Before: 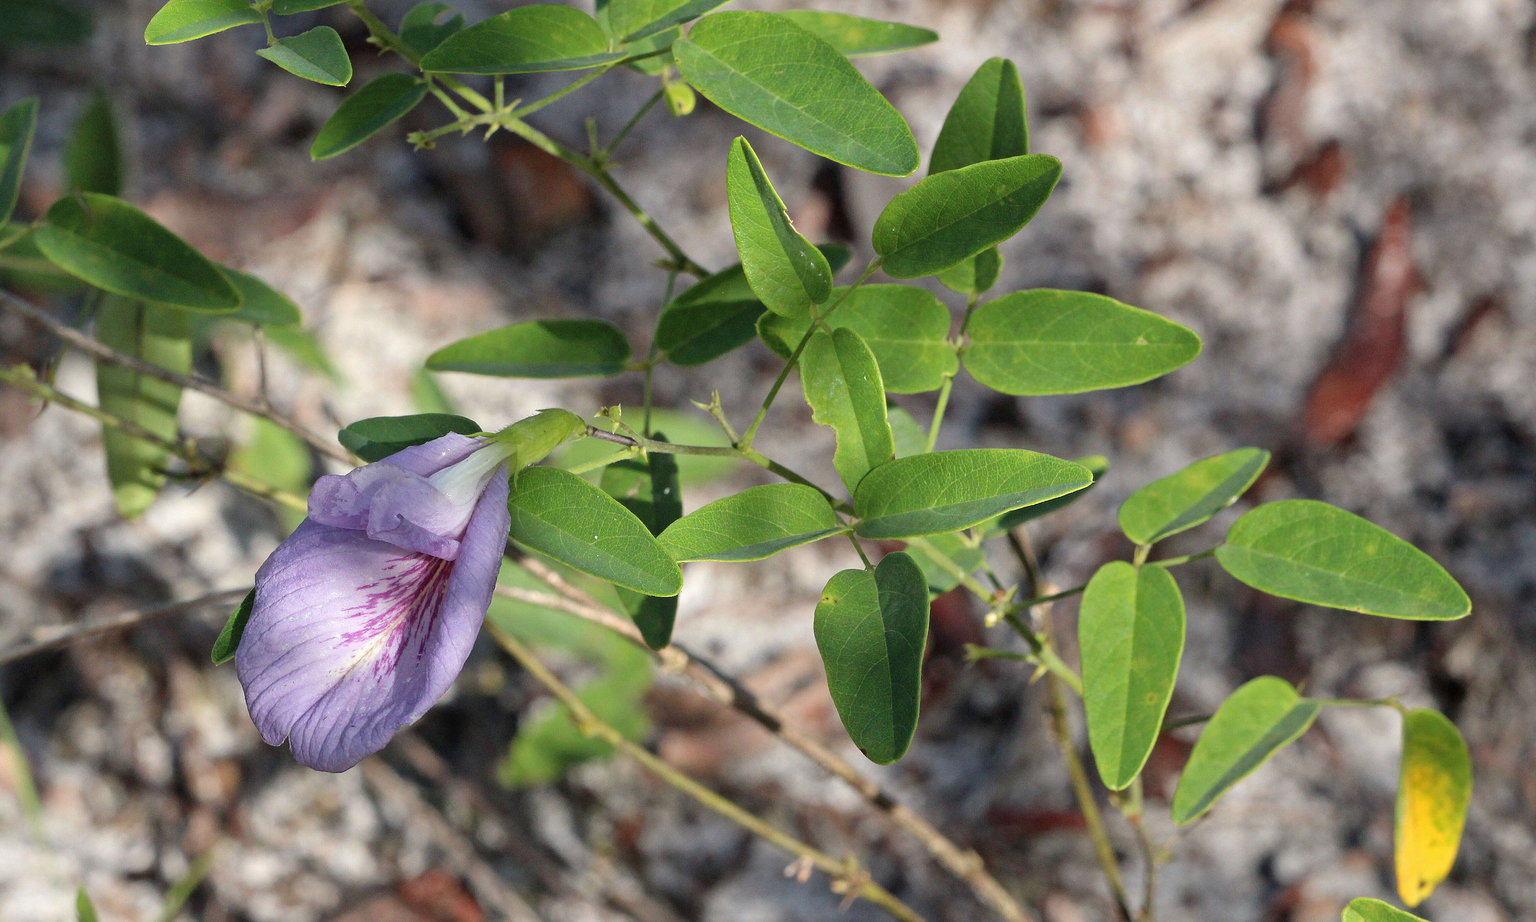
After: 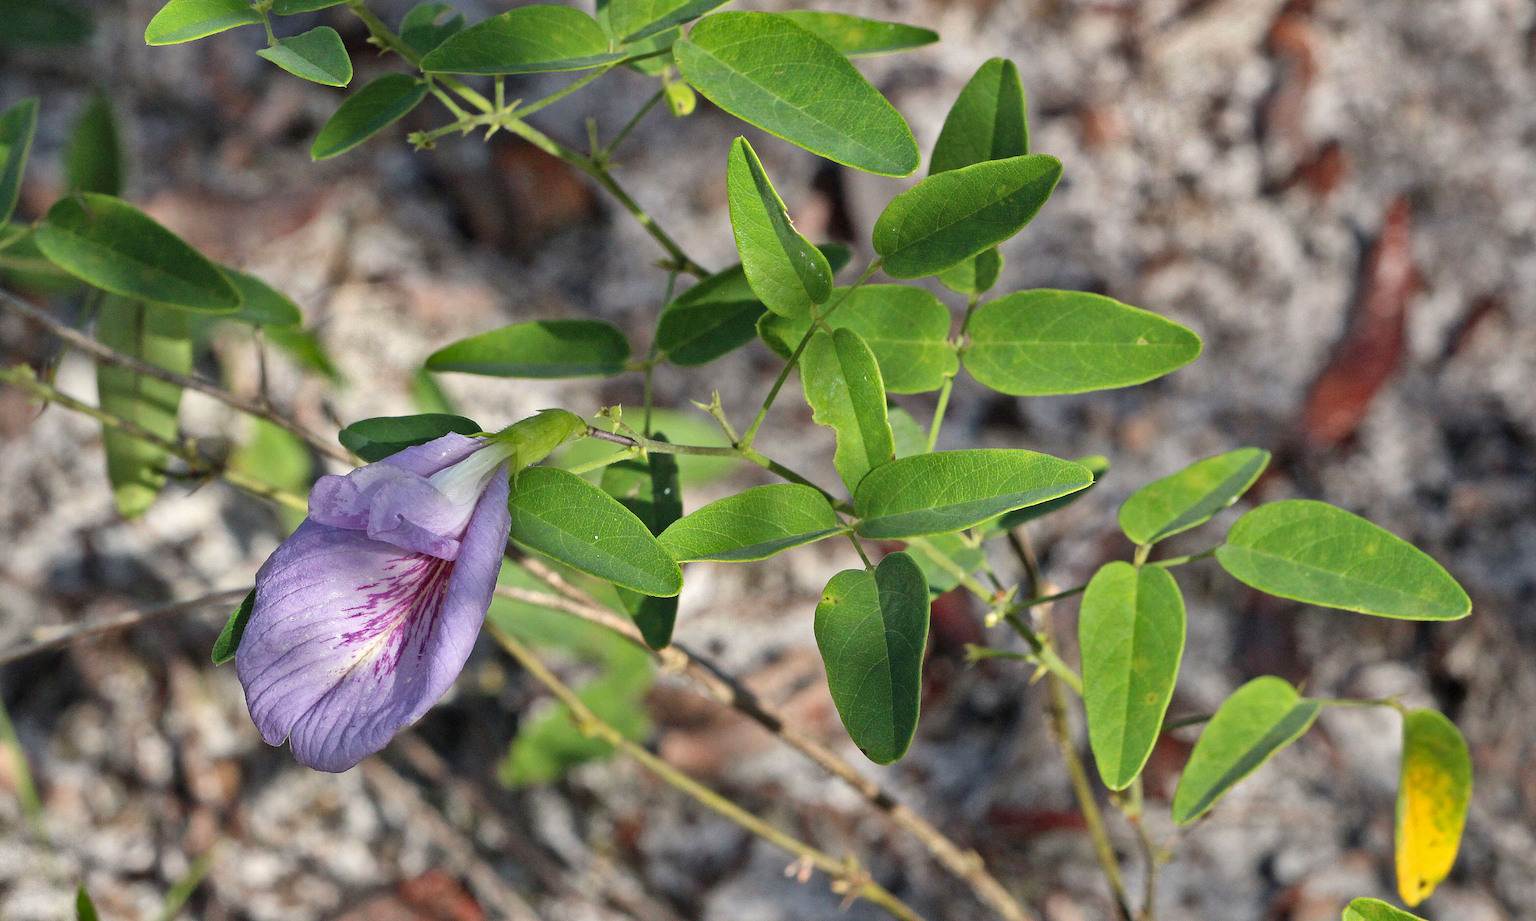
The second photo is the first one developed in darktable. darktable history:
shadows and highlights: shadows 24.52, highlights -78.33, soften with gaussian
contrast brightness saturation: contrast 0.102, brightness 0.04, saturation 0.09
